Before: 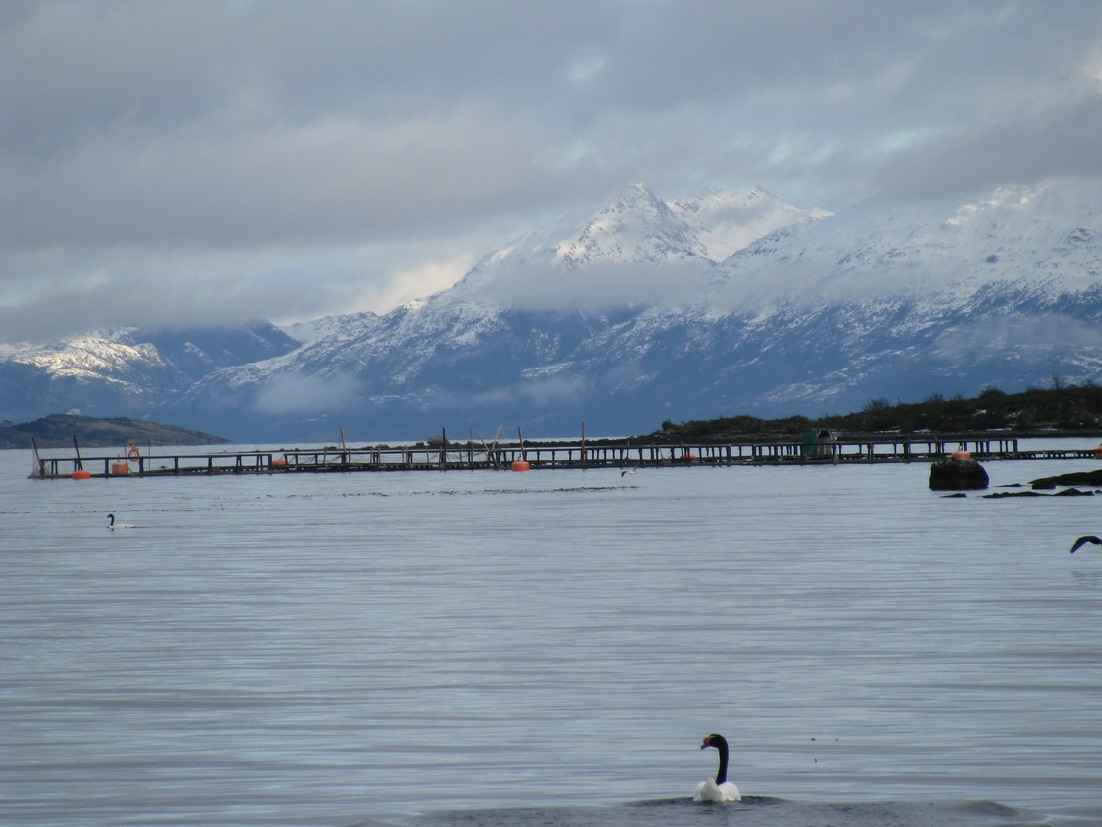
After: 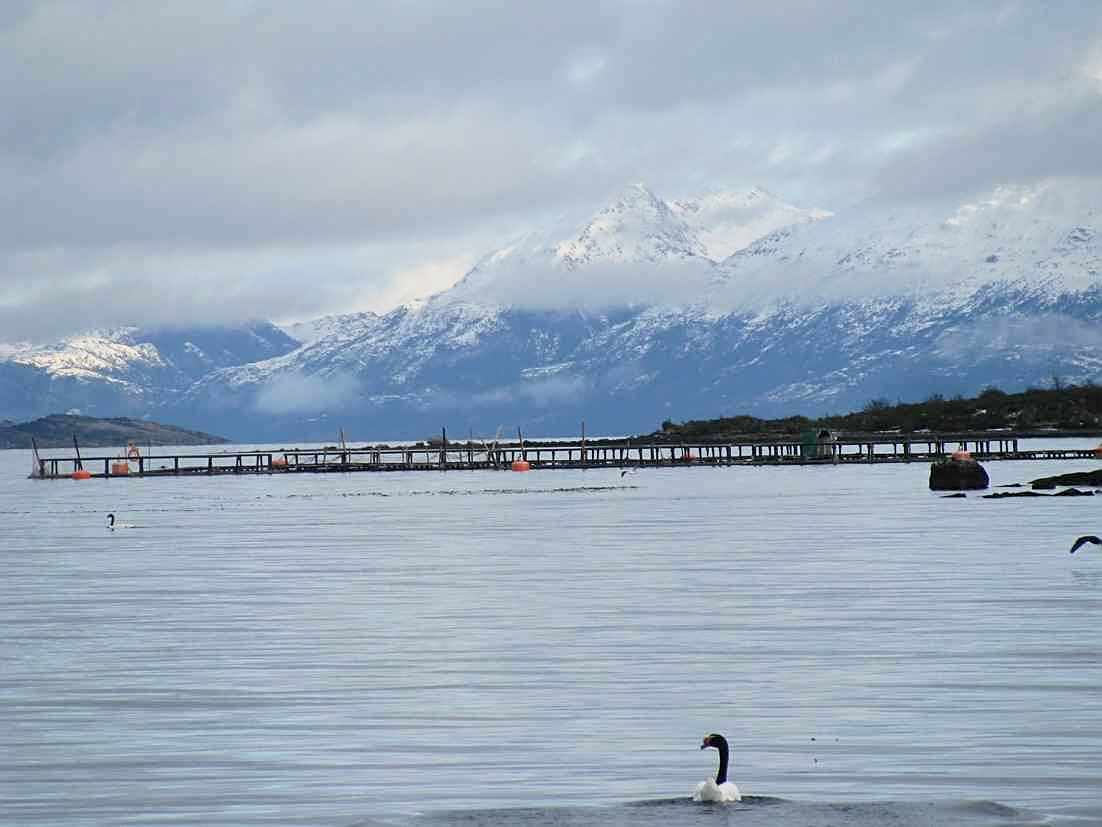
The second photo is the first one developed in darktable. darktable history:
base curve: curves: ch0 [(0, 0) (0.088, 0.125) (0.176, 0.251) (0.354, 0.501) (0.613, 0.749) (1, 0.877)], preserve colors none
sharpen: on, module defaults
